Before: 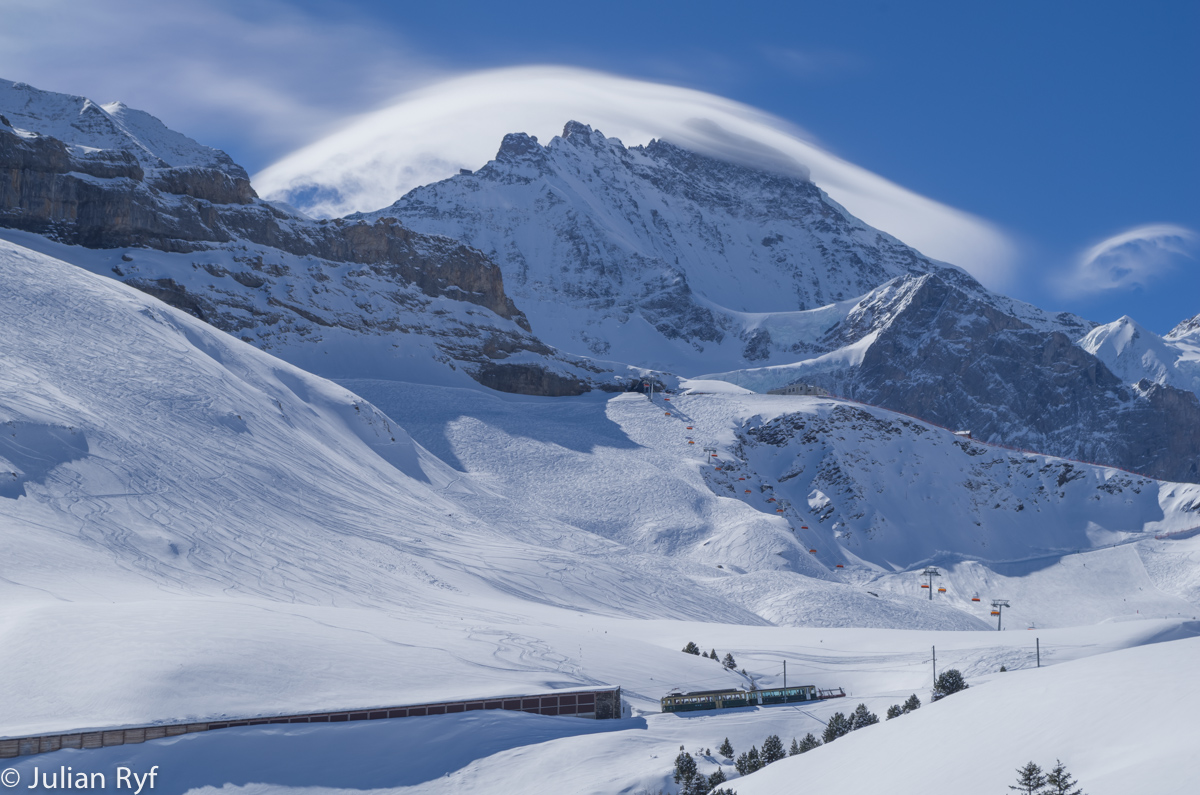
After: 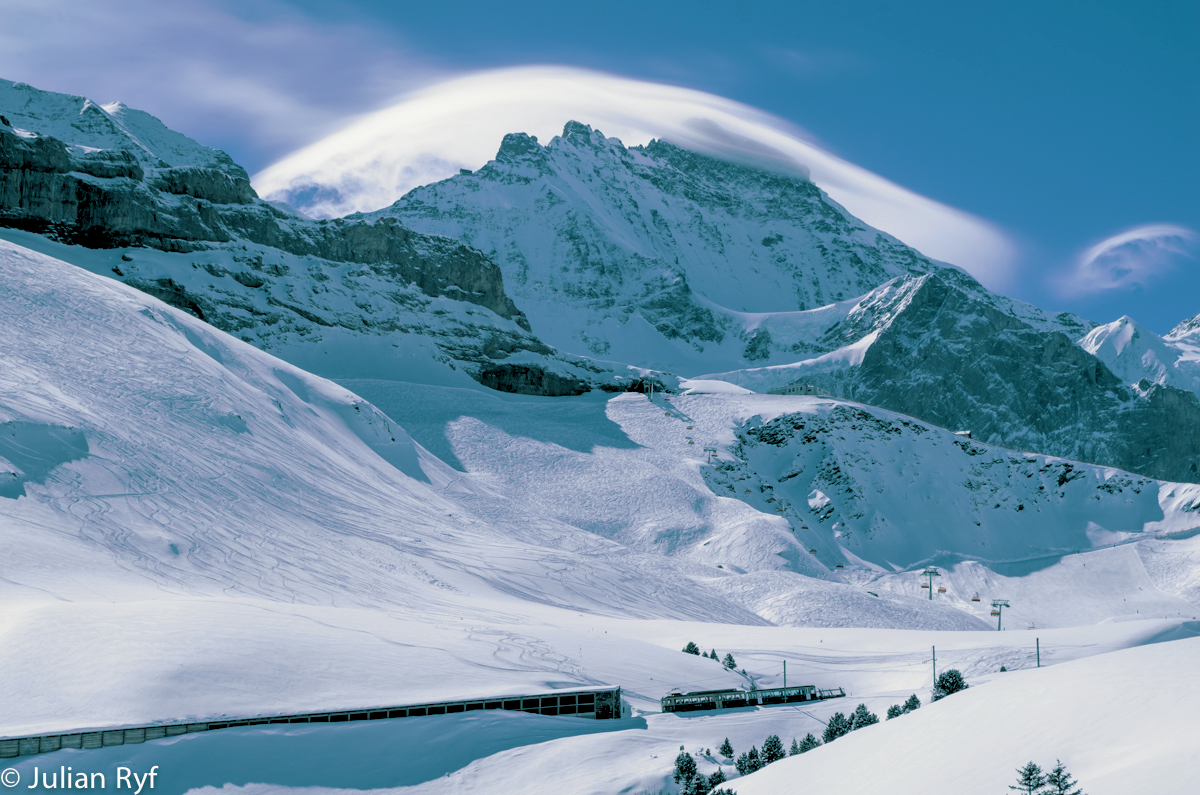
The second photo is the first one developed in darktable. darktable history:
rgb levels: levels [[0.029, 0.461, 0.922], [0, 0.5, 1], [0, 0.5, 1]]
split-toning: shadows › hue 186.43°, highlights › hue 49.29°, compress 30.29%
